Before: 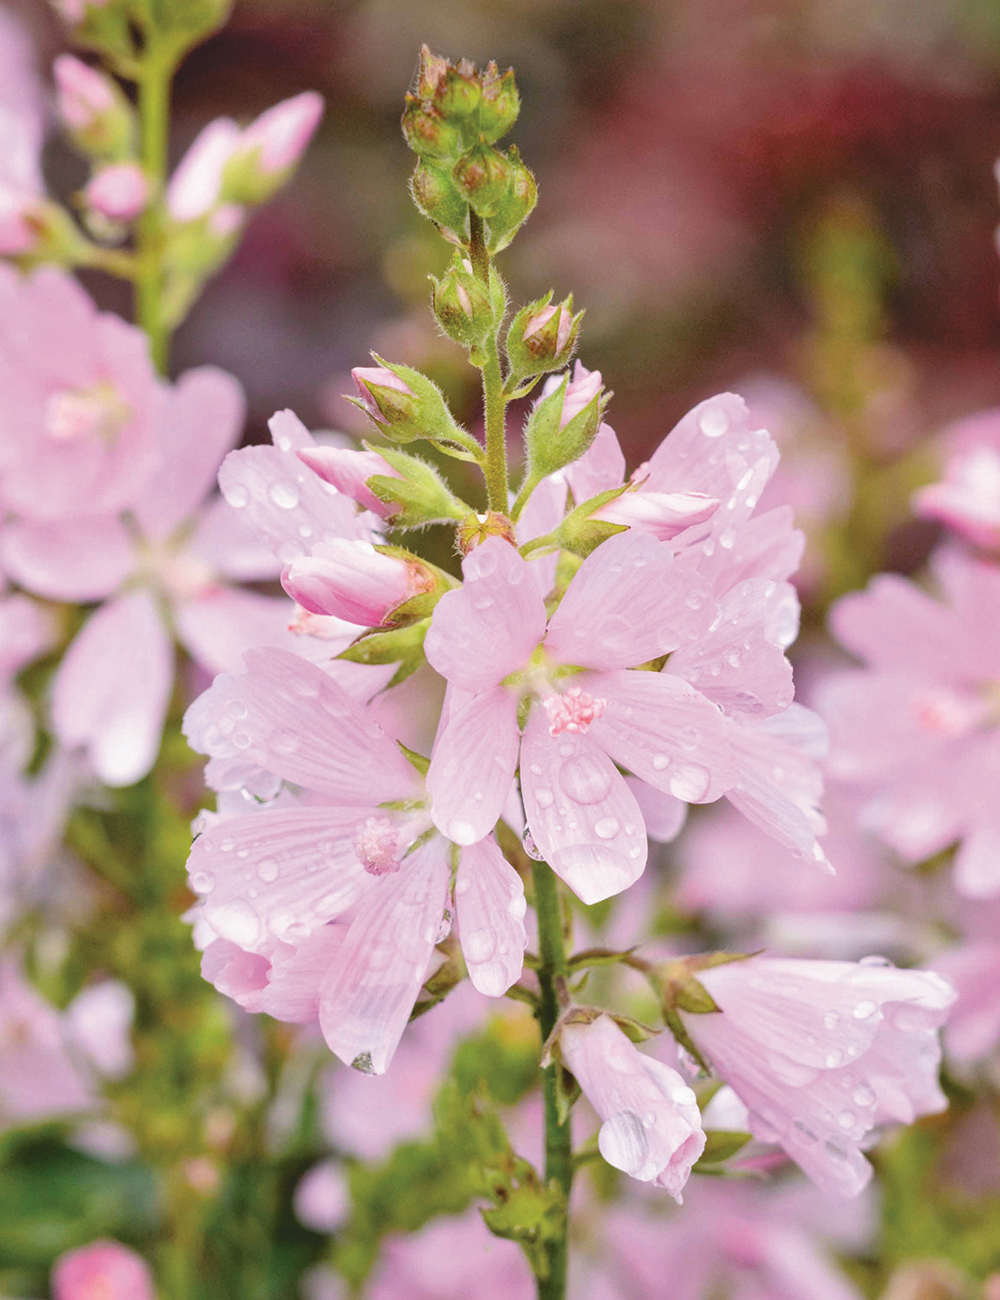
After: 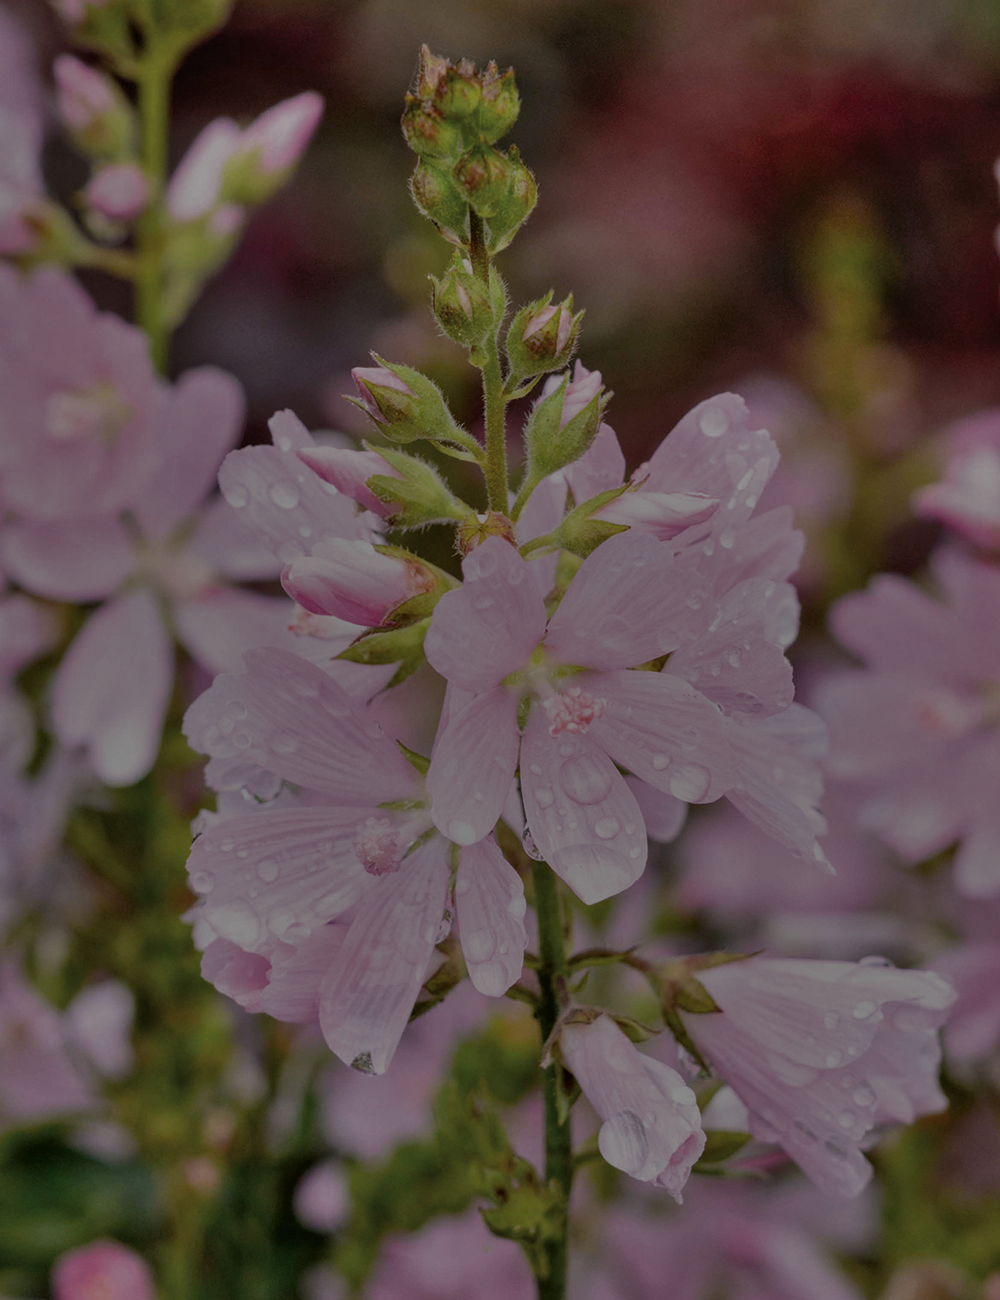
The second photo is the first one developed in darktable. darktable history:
shadows and highlights: soften with gaussian
exposure: exposure -2.37 EV, compensate highlight preservation false
local contrast: highlights 102%, shadows 103%, detail 120%, midtone range 0.2
